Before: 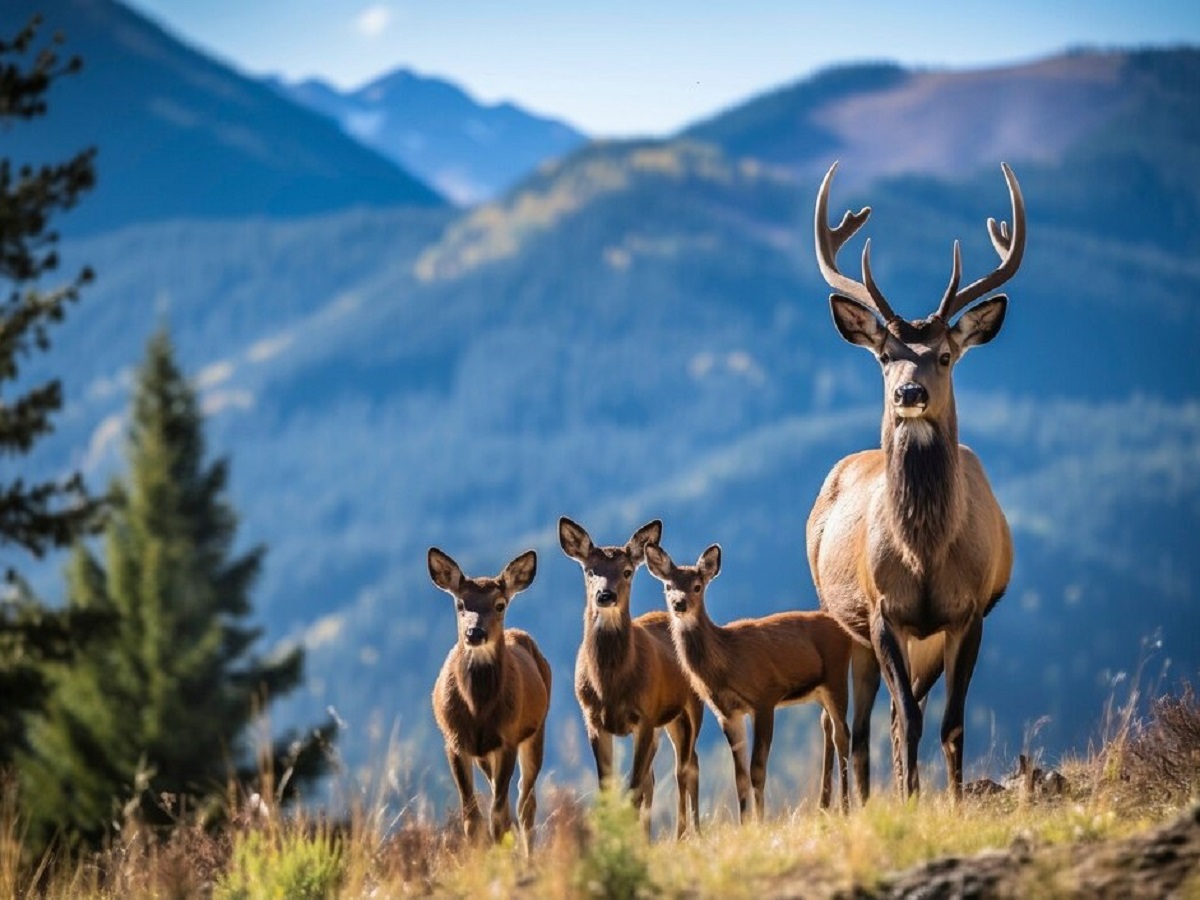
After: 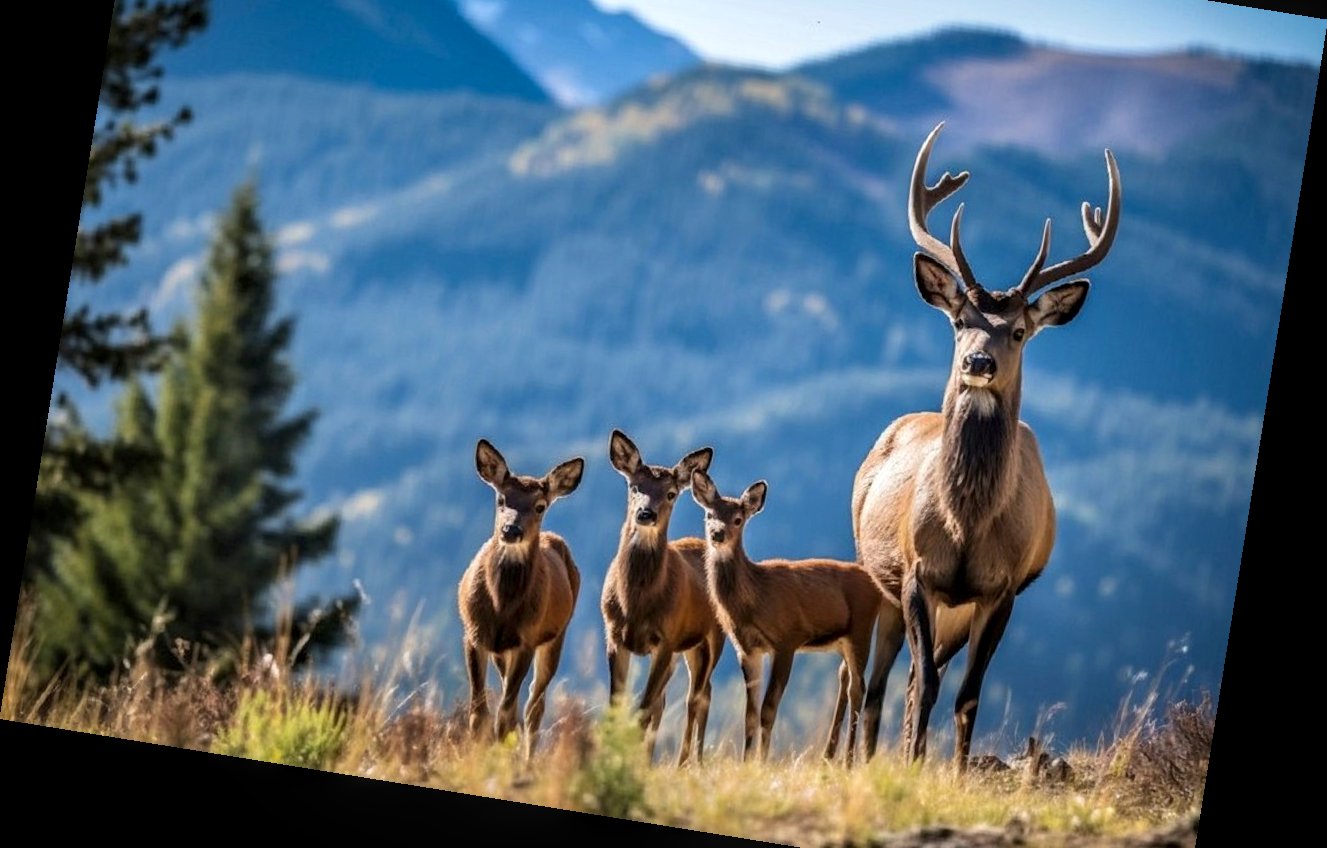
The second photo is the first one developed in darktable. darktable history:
local contrast: on, module defaults
rotate and perspective: rotation 9.12°, automatic cropping off
crop and rotate: top 15.774%, bottom 5.506%
